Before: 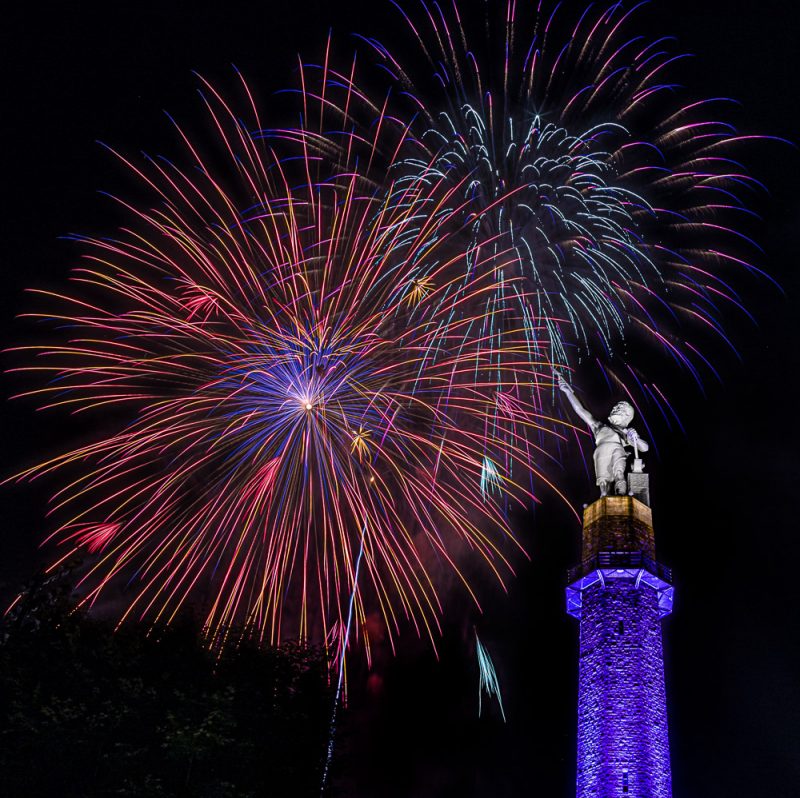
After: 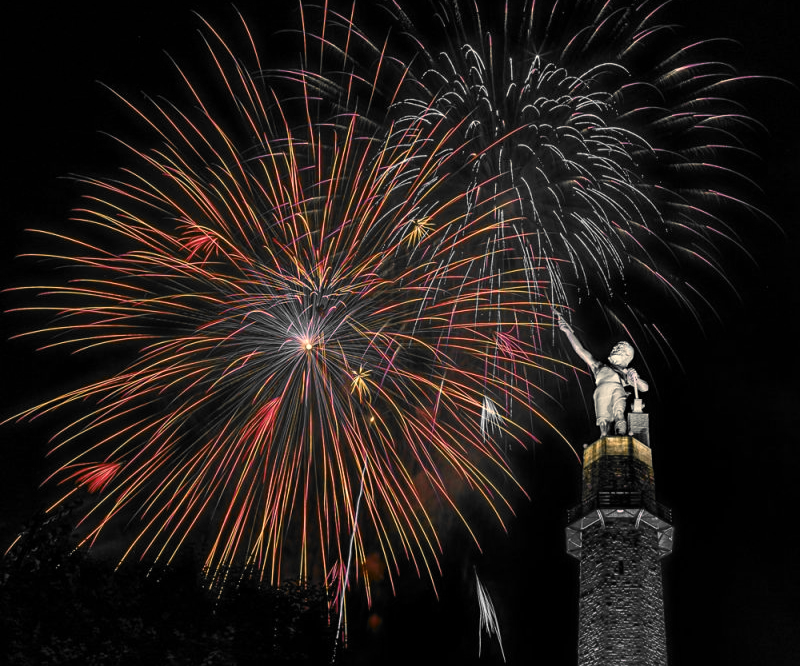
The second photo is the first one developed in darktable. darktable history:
color correction: highlights a* 5.3, highlights b* 24.26, shadows a* -15.58, shadows b* 4.02
crop: top 7.625%, bottom 8.027%
color zones: curves: ch0 [(0, 0.447) (0.184, 0.543) (0.323, 0.476) (0.429, 0.445) (0.571, 0.443) (0.714, 0.451) (0.857, 0.452) (1, 0.447)]; ch1 [(0, 0.464) (0.176, 0.46) (0.287, 0.177) (0.429, 0.002) (0.571, 0) (0.714, 0) (0.857, 0) (1, 0.464)], mix 20%
